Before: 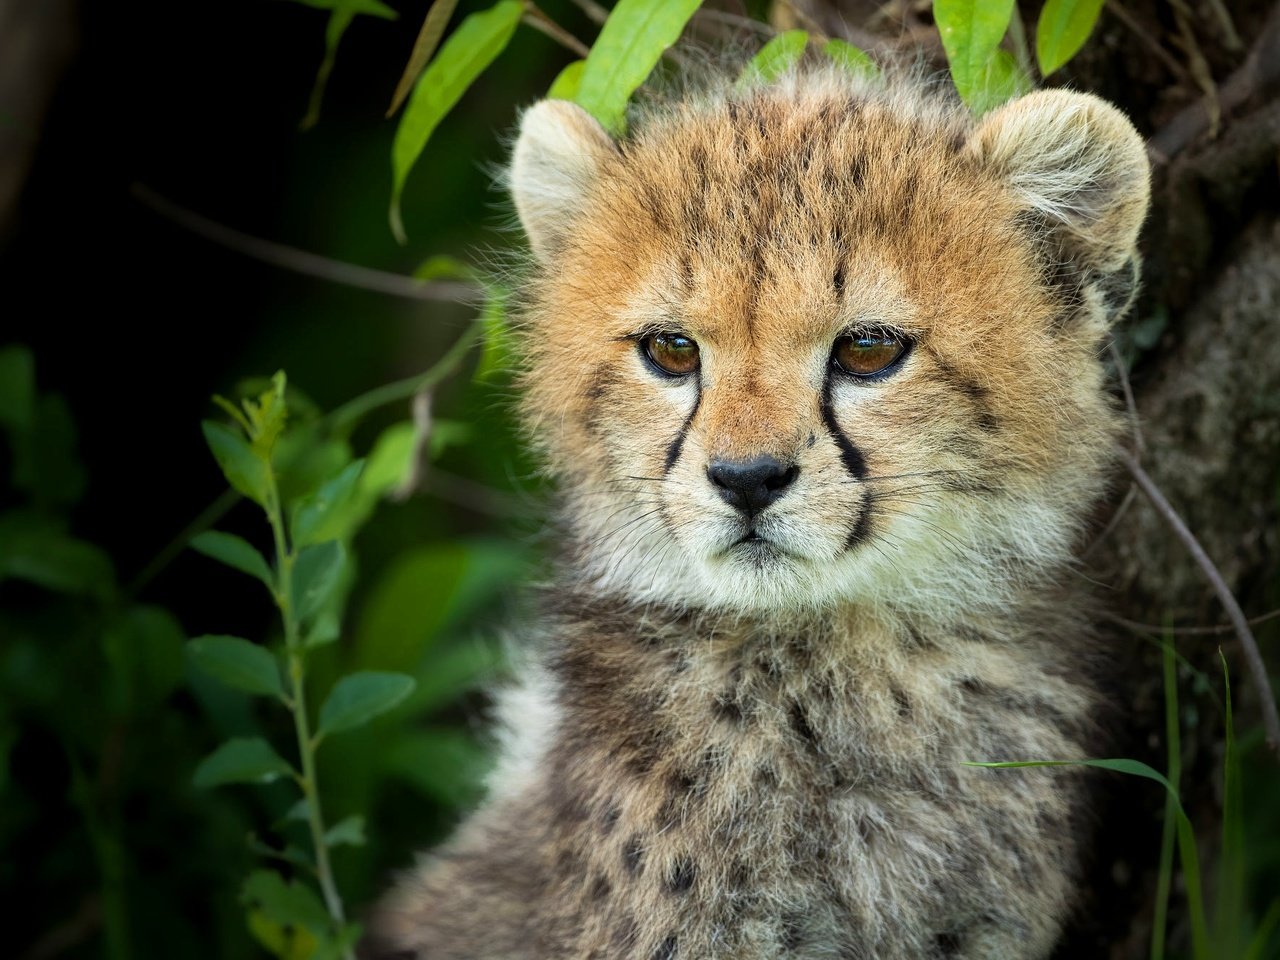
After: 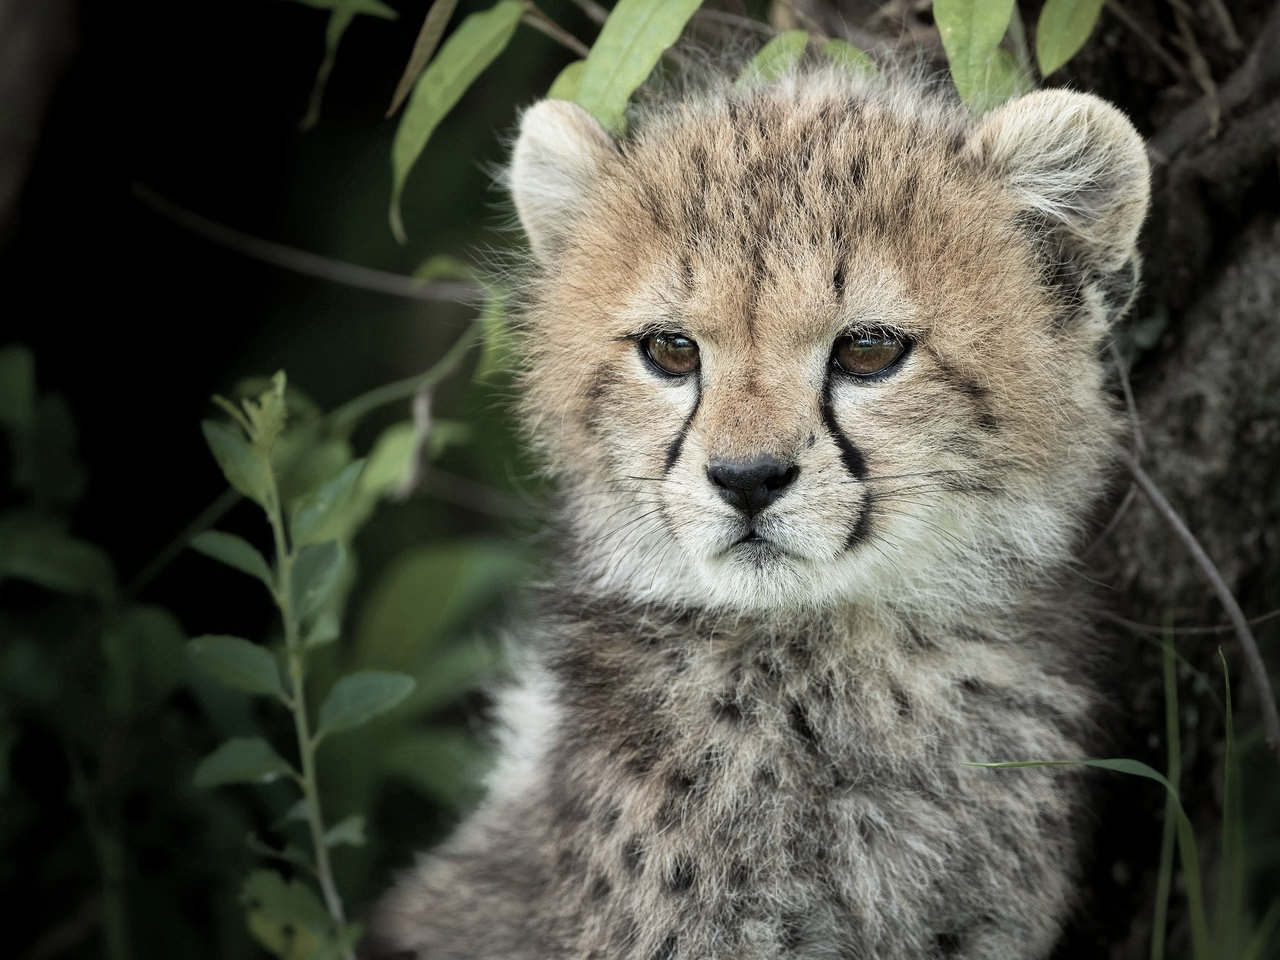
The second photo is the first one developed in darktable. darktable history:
color correction: highlights b* 0.024, saturation 0.482
